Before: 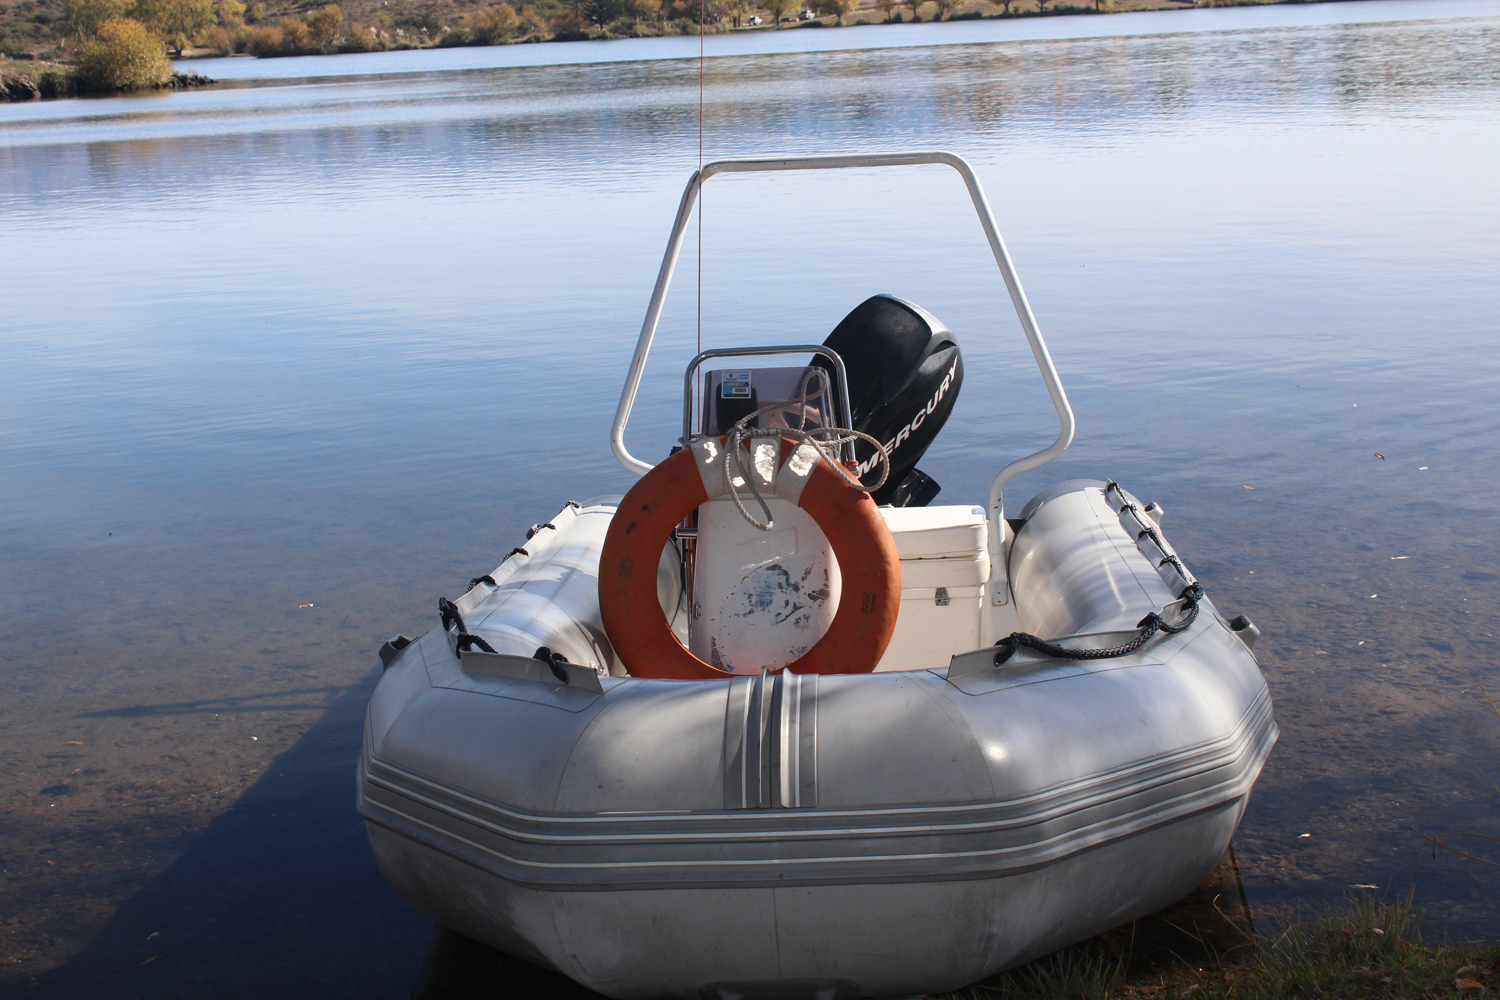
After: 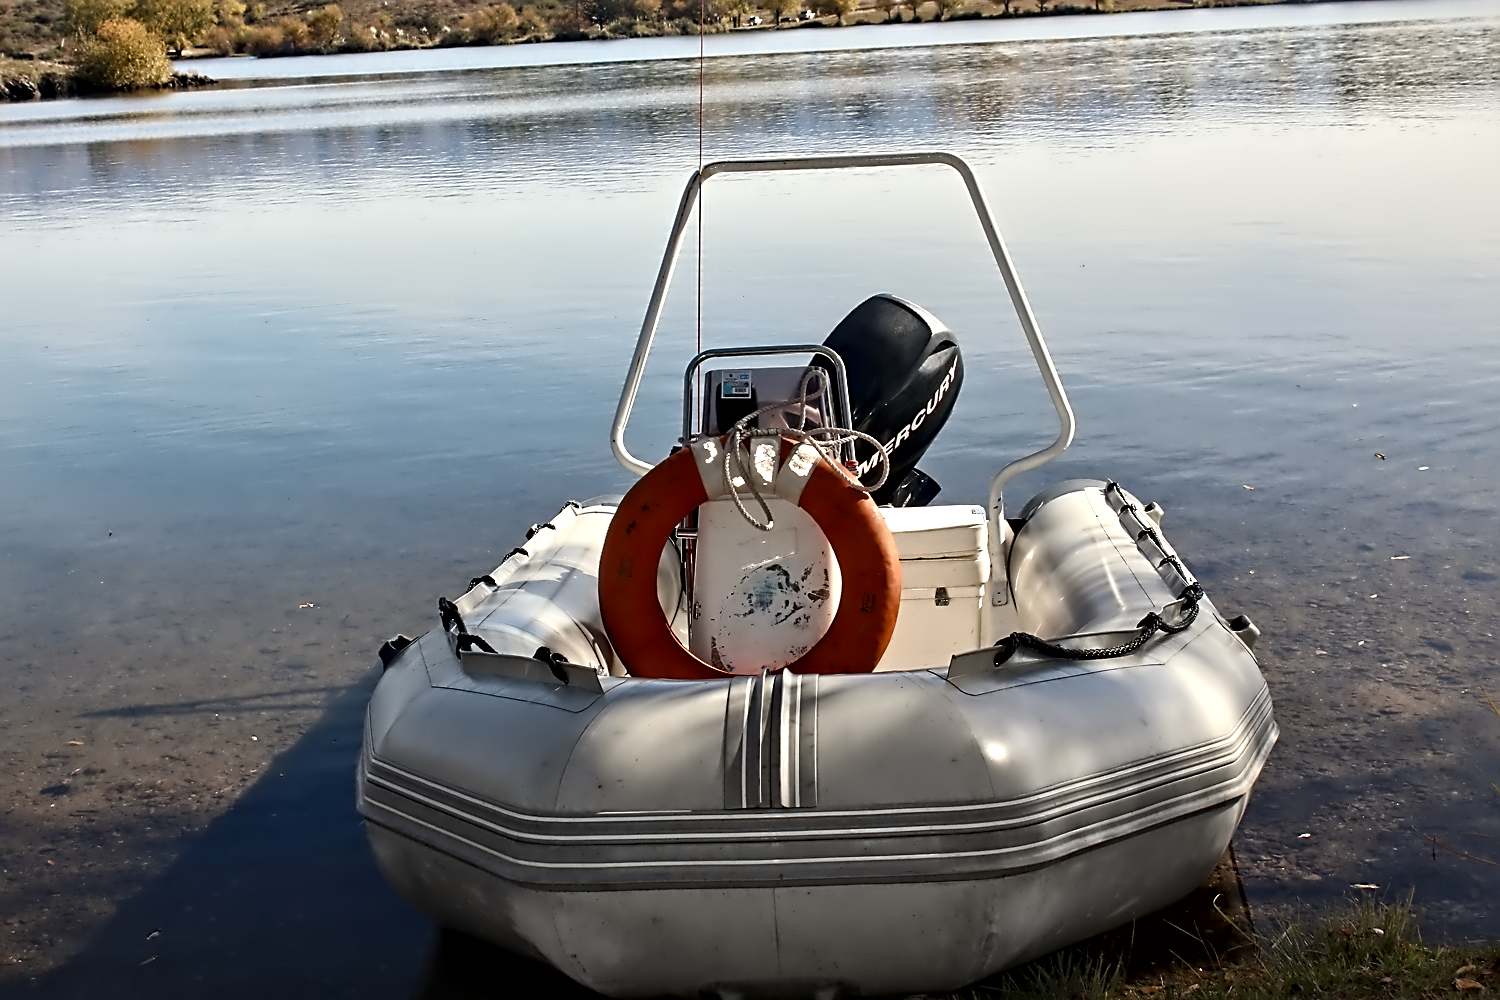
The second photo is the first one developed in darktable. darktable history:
sharpen: on, module defaults
tone equalizer: on, module defaults
local contrast: mode bilateral grid, contrast 20, coarseness 50, detail 150%, midtone range 0.2
contrast equalizer: octaves 7, y [[0.5, 0.542, 0.583, 0.625, 0.667, 0.708], [0.5 ×6], [0.5 ×6], [0, 0.033, 0.067, 0.1, 0.133, 0.167], [0, 0.05, 0.1, 0.15, 0.2, 0.25]]
white balance: red 1.029, blue 0.92
color balance rgb: perceptual saturation grading › global saturation 20%, perceptual saturation grading › highlights -25%, perceptual saturation grading › shadows 25%
